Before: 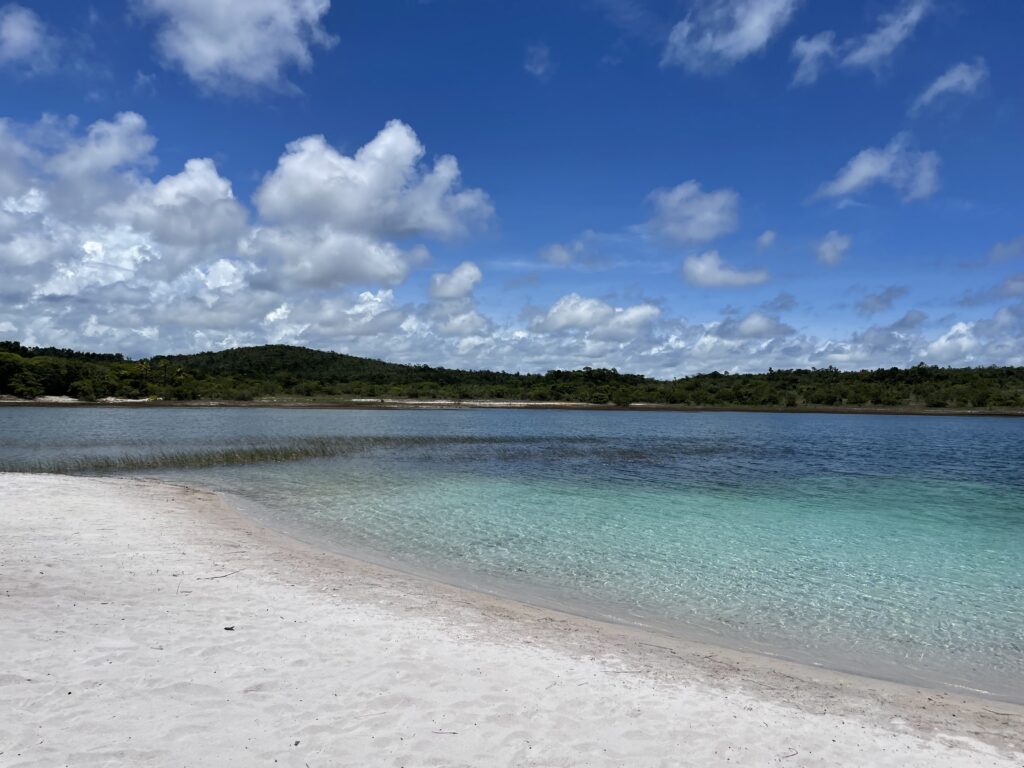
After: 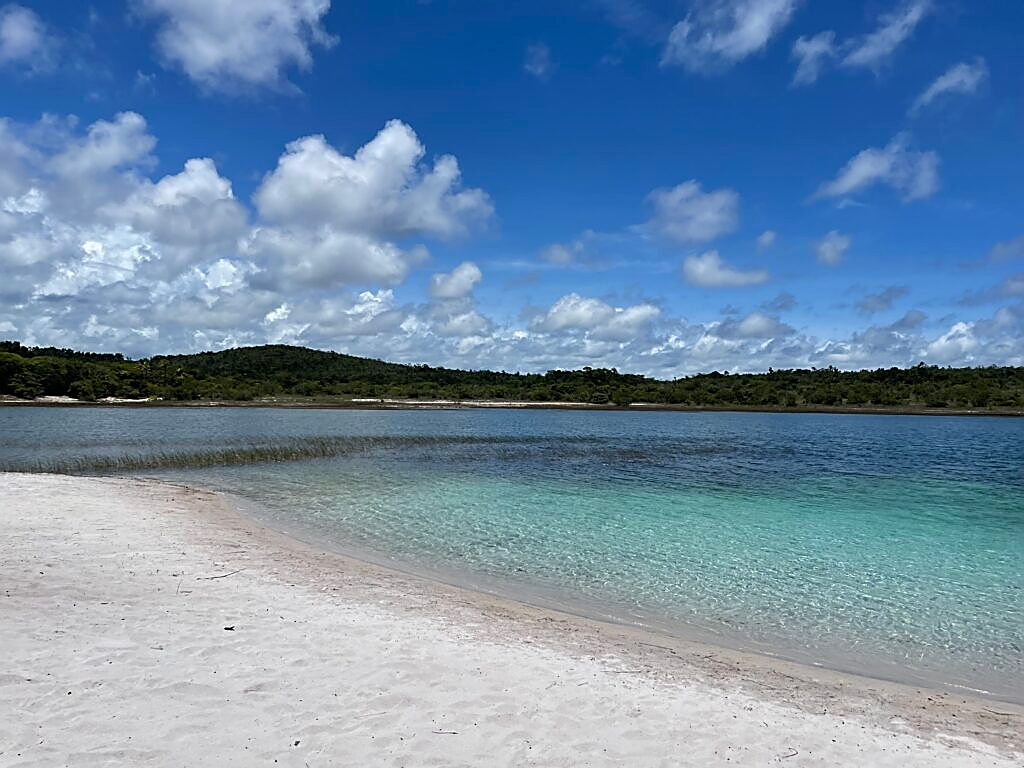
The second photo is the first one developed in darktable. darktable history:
sharpen: radius 1.414, amount 1.251, threshold 0.692
